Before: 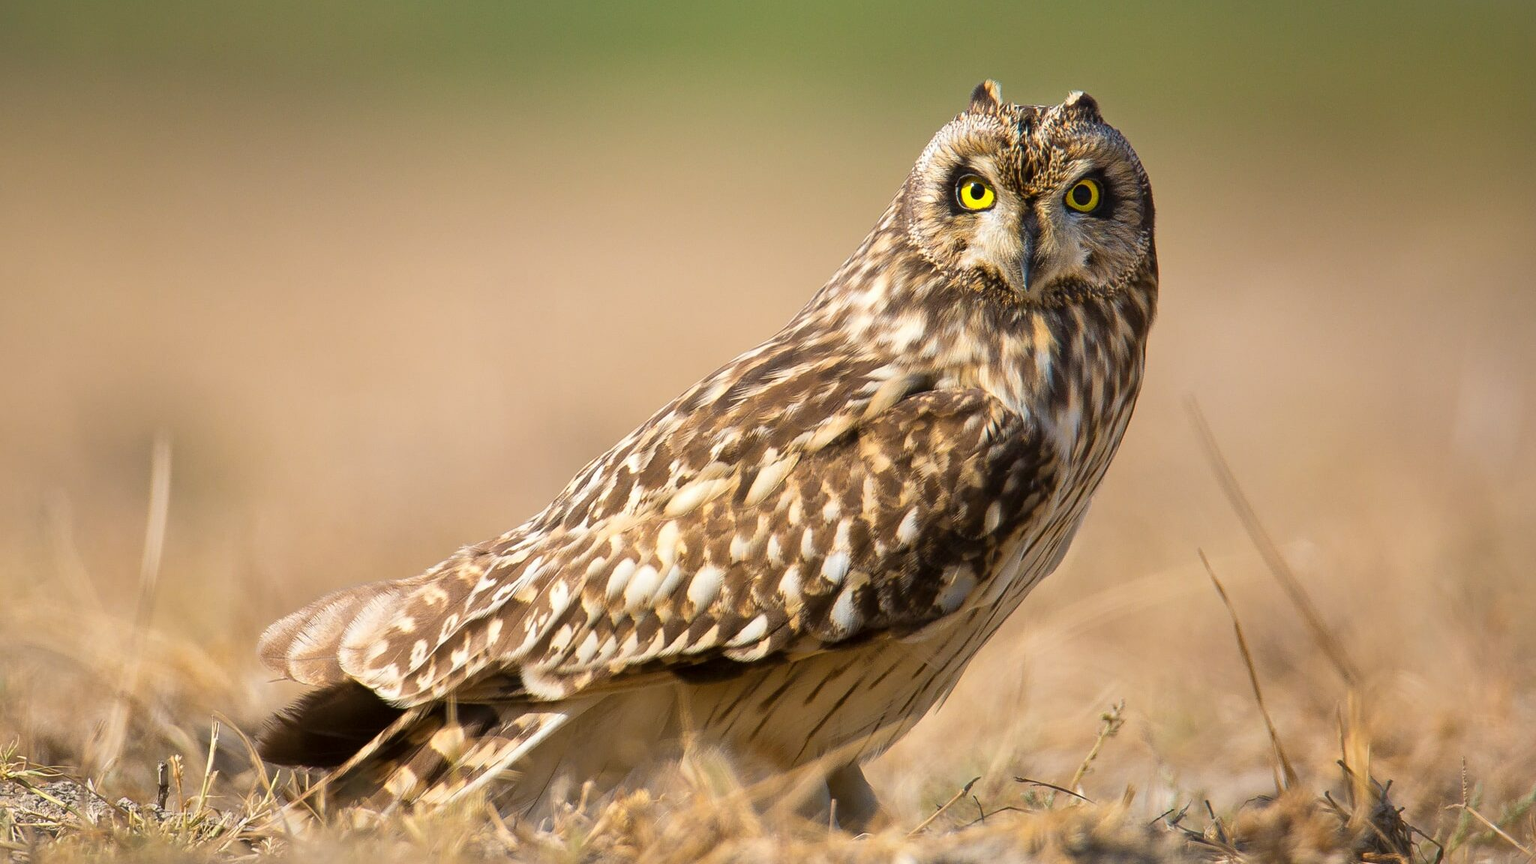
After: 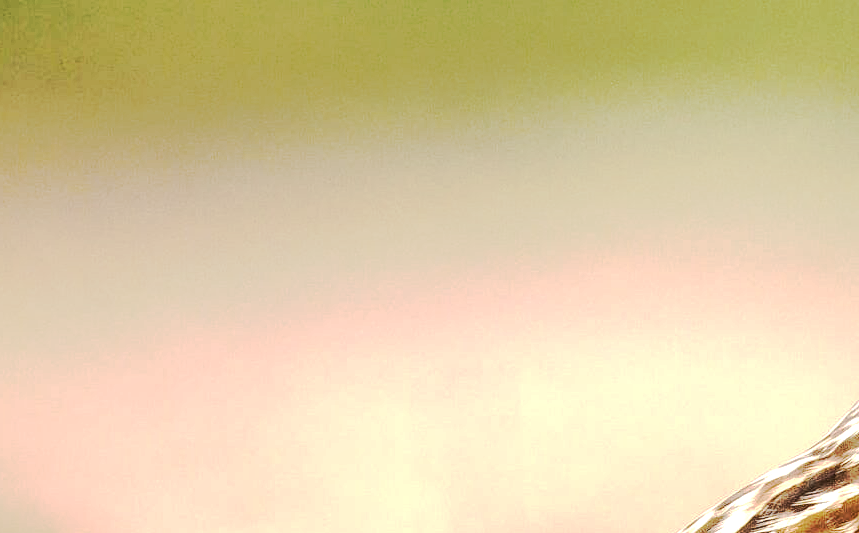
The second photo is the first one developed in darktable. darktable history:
crop and rotate: left 10.817%, top 0.062%, right 47.194%, bottom 53.626%
tone equalizer: -8 EV -1.08 EV, -7 EV -1.01 EV, -6 EV -0.867 EV, -5 EV -0.578 EV, -3 EV 0.578 EV, -2 EV 0.867 EV, -1 EV 1.01 EV, +0 EV 1.08 EV, edges refinement/feathering 500, mask exposure compensation -1.57 EV, preserve details no
local contrast: detail 150%
tone curve: curves: ch0 [(0, 0) (0.003, 0.015) (0.011, 0.019) (0.025, 0.025) (0.044, 0.039) (0.069, 0.053) (0.1, 0.076) (0.136, 0.107) (0.177, 0.143) (0.224, 0.19) (0.277, 0.253) (0.335, 0.32) (0.399, 0.412) (0.468, 0.524) (0.543, 0.668) (0.623, 0.717) (0.709, 0.769) (0.801, 0.82) (0.898, 0.865) (1, 1)], preserve colors none
